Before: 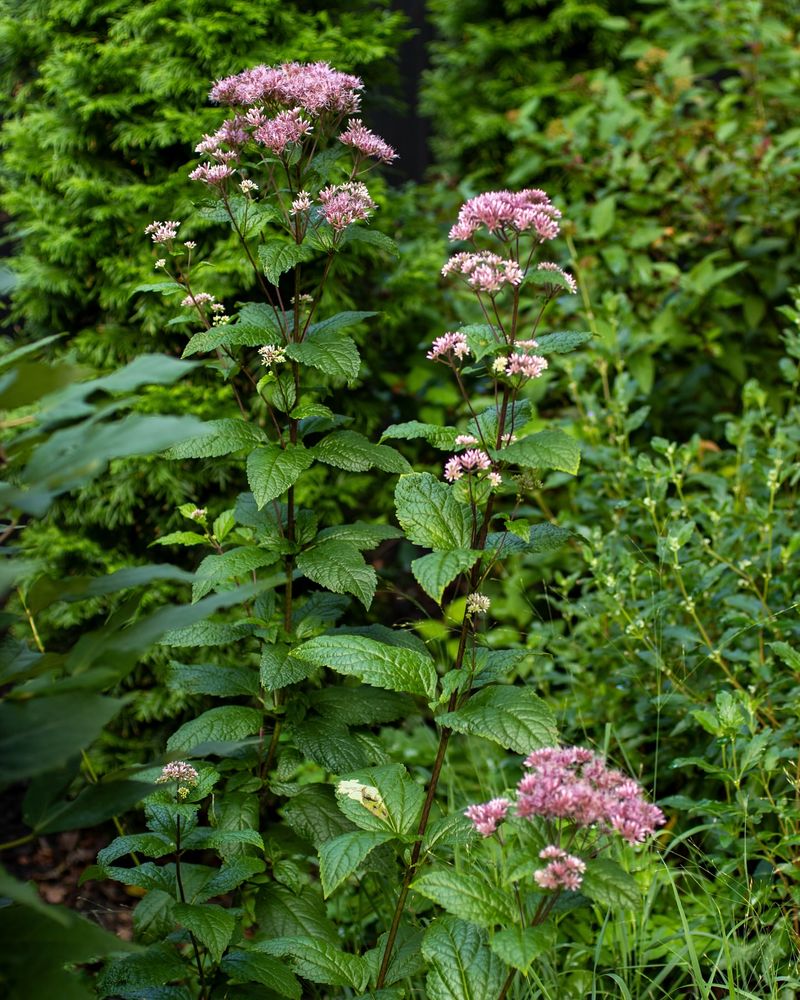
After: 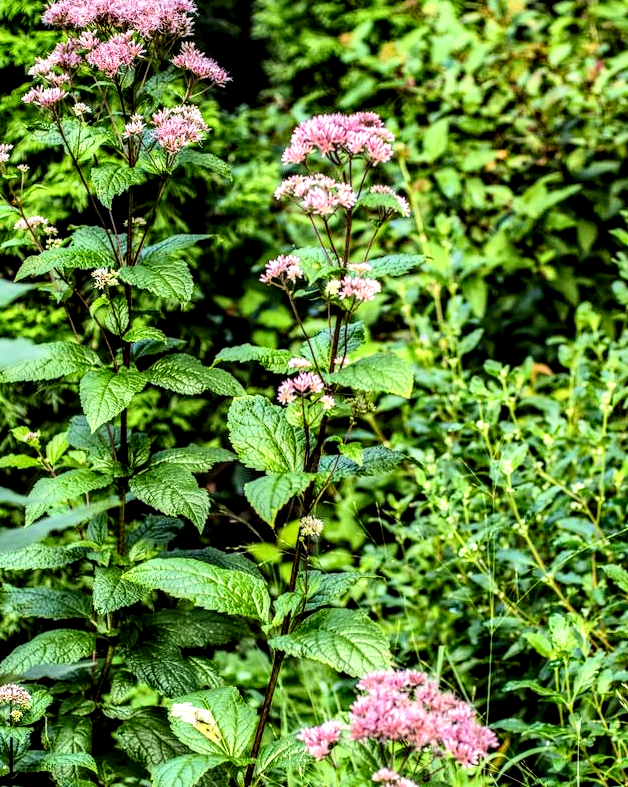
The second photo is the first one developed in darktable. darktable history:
crop and rotate: left 20.923%, top 7.732%, right 0.497%, bottom 13.547%
tone equalizer: -7 EV 0.161 EV, -6 EV 0.608 EV, -5 EV 1.14 EV, -4 EV 1.36 EV, -3 EV 1.18 EV, -2 EV 0.6 EV, -1 EV 0.166 EV, edges refinement/feathering 500, mask exposure compensation -1.57 EV, preserve details no
local contrast: highlights 16%, detail 187%
contrast brightness saturation: contrast 0.033, brightness -0.037
